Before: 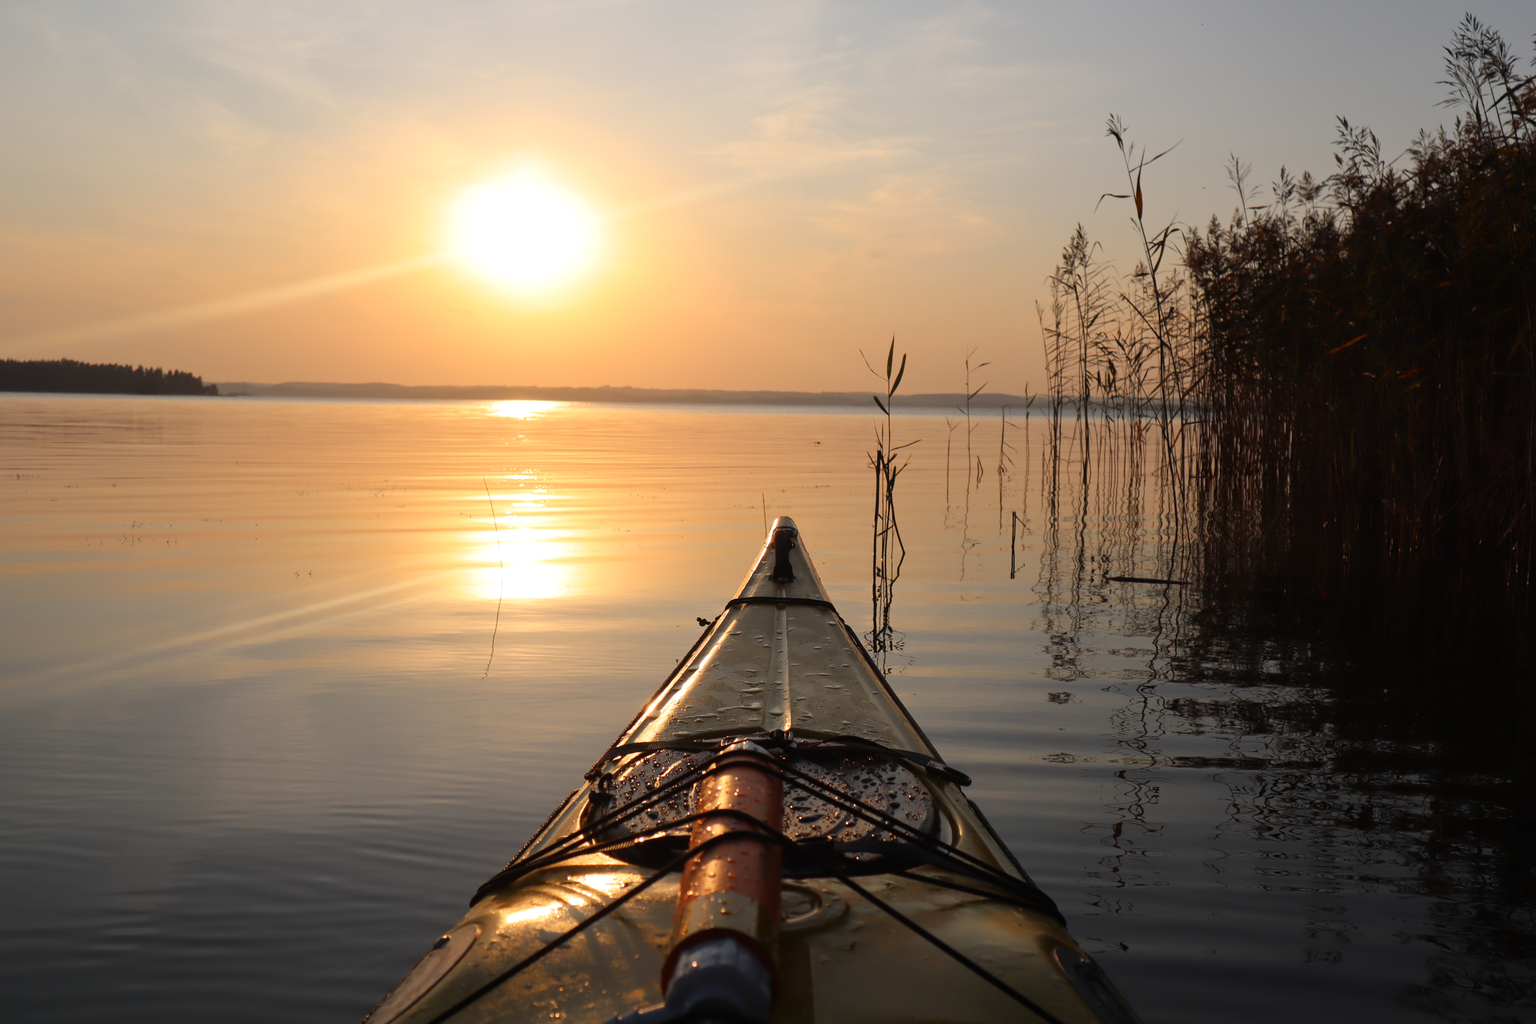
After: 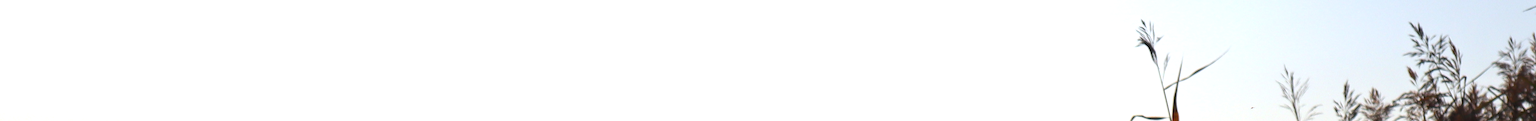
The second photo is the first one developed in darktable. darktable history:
exposure: black level correction 0, exposure 1.45 EV, compensate exposure bias true, compensate highlight preservation false
crop and rotate: left 9.644%, top 9.491%, right 6.021%, bottom 80.509%
white balance: red 0.924, blue 1.095
